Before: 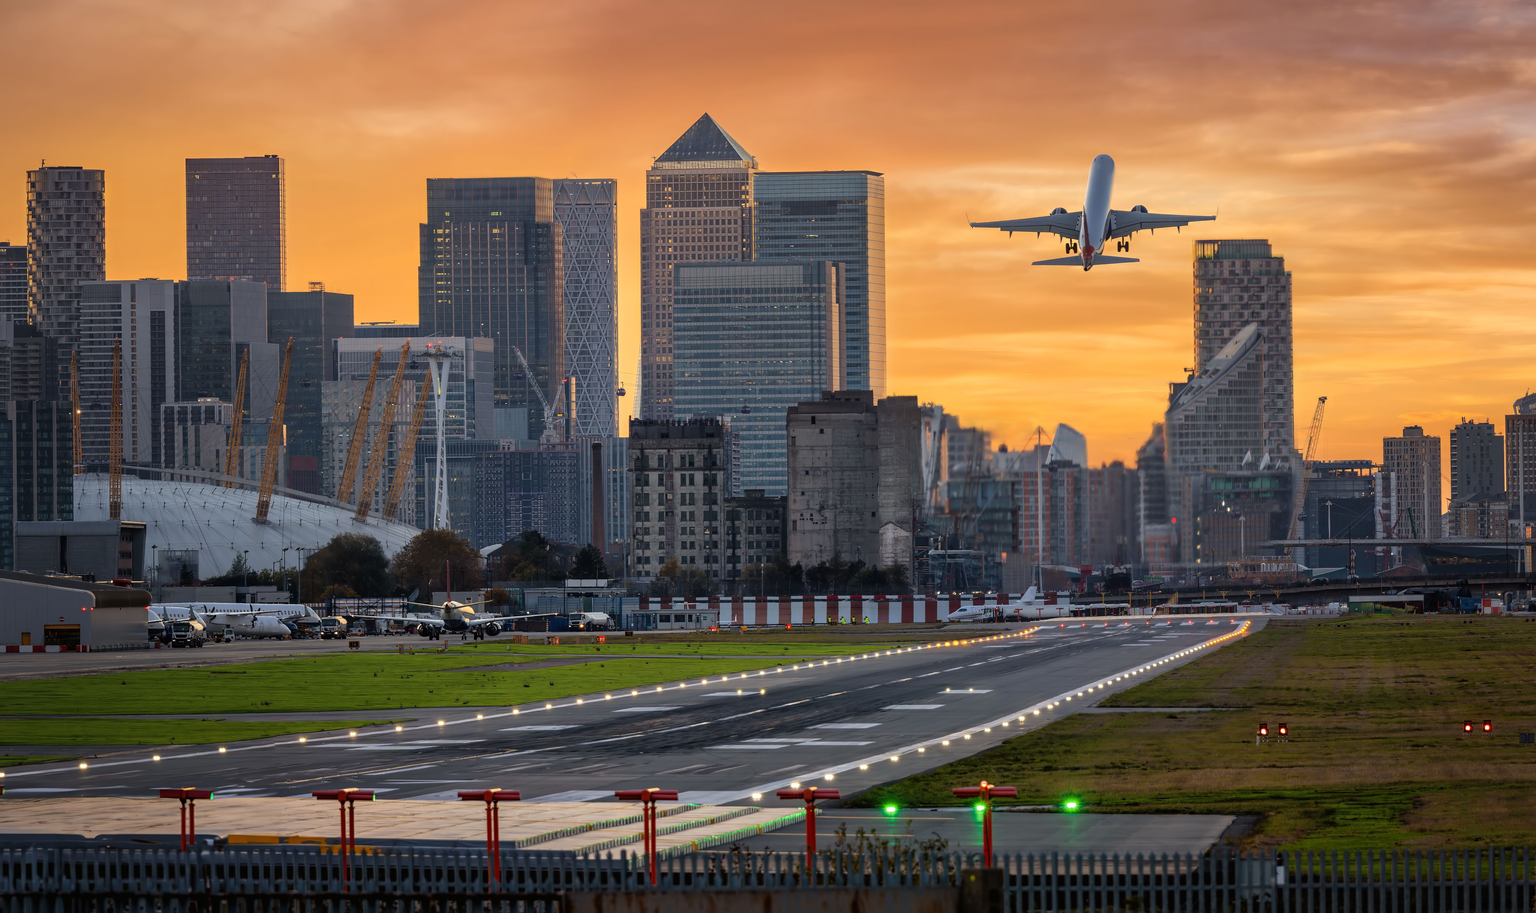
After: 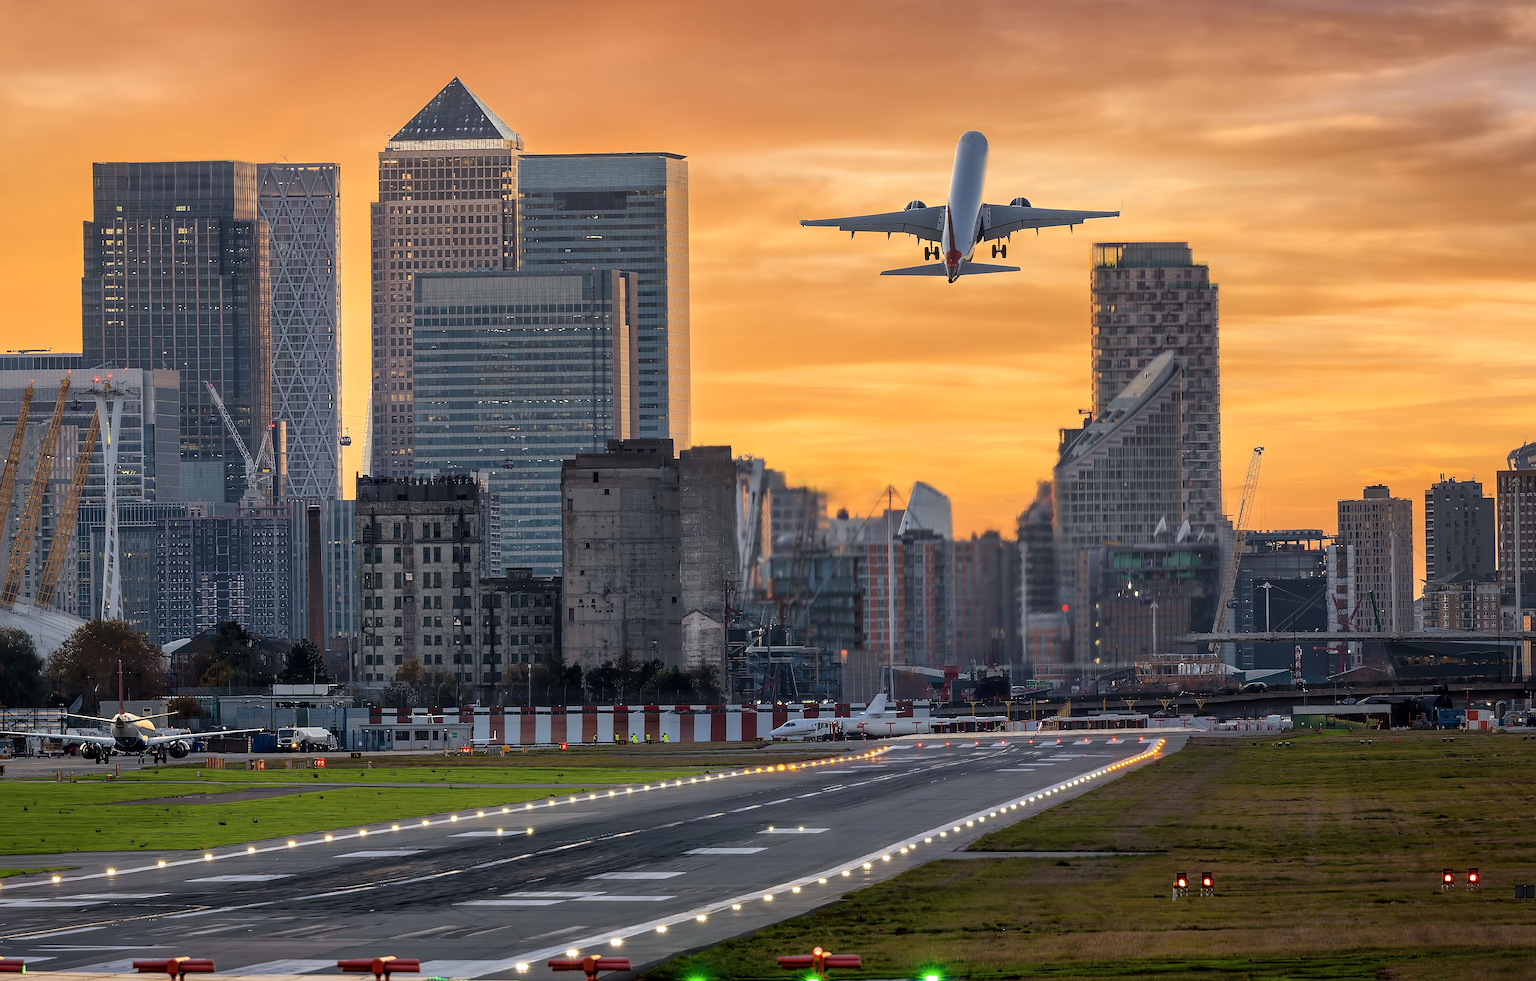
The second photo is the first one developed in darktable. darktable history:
crop: left 23.182%, top 5.915%, bottom 11.53%
local contrast: highlights 106%, shadows 98%, detail 119%, midtone range 0.2
sharpen: on, module defaults
